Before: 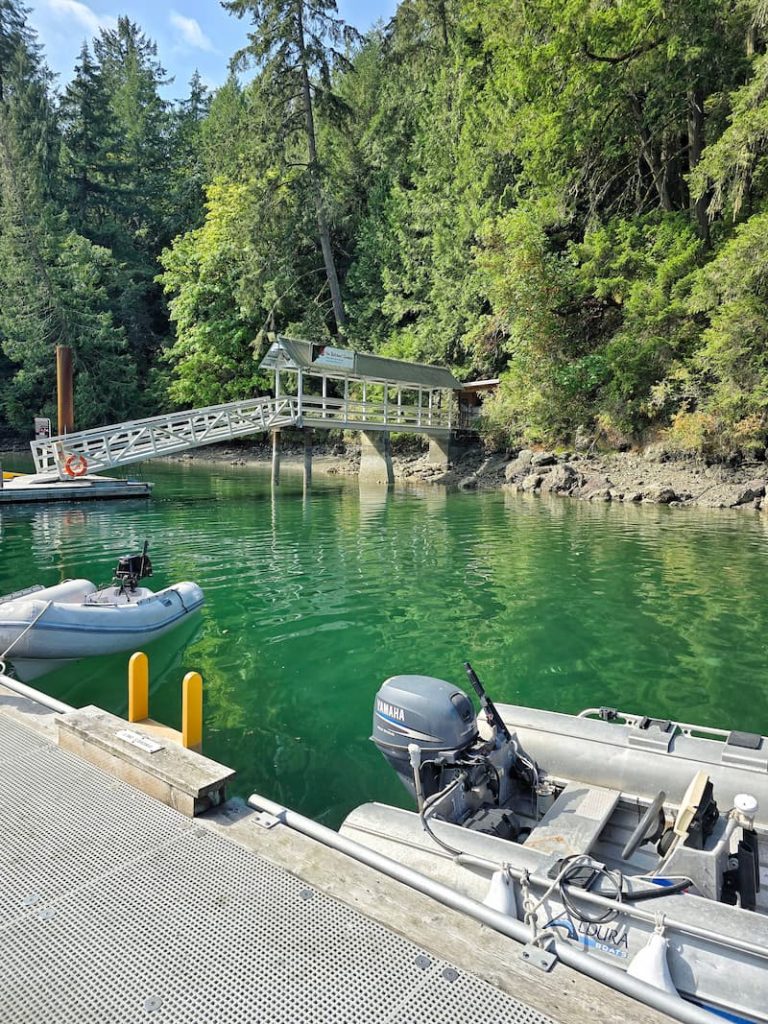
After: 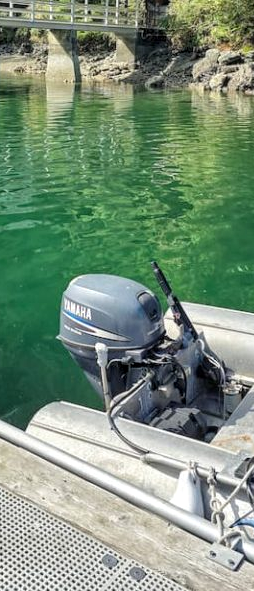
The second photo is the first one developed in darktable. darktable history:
crop: left 40.878%, top 39.176%, right 25.993%, bottom 3.081%
local contrast: on, module defaults
